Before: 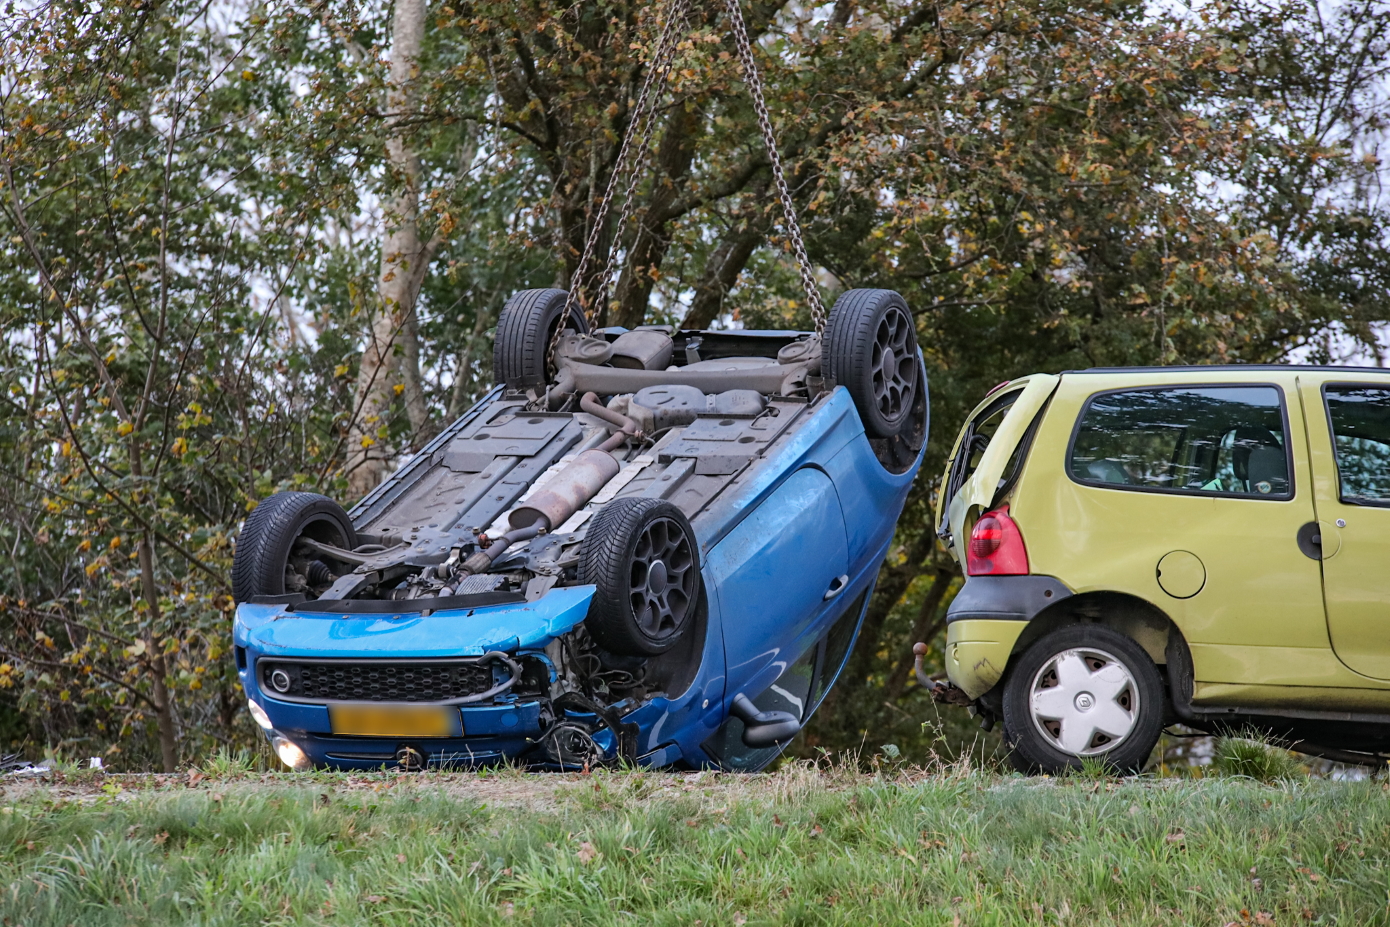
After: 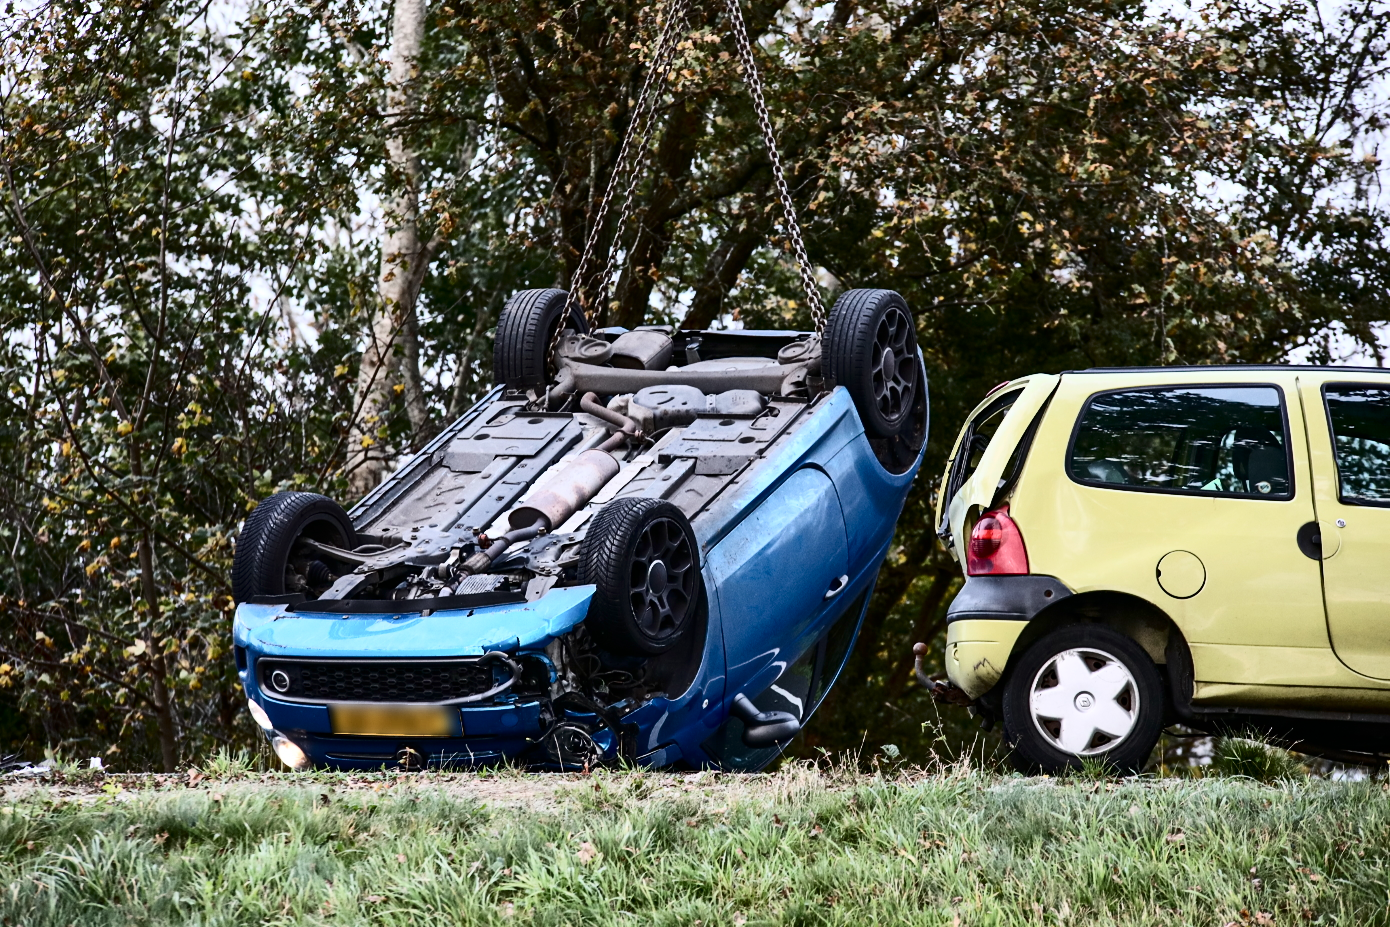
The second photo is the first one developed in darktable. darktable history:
contrast brightness saturation: contrast 0.48, saturation -0.097
